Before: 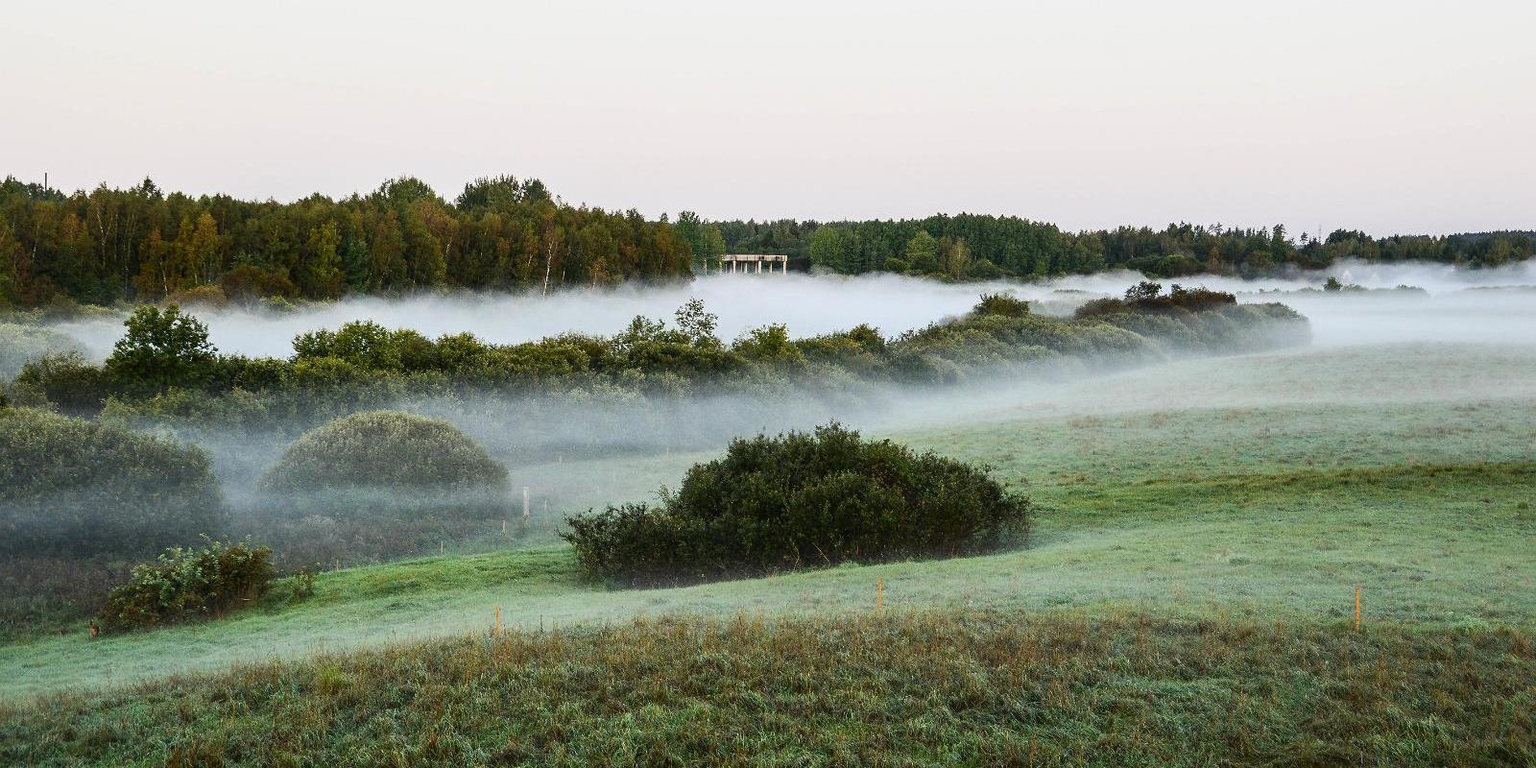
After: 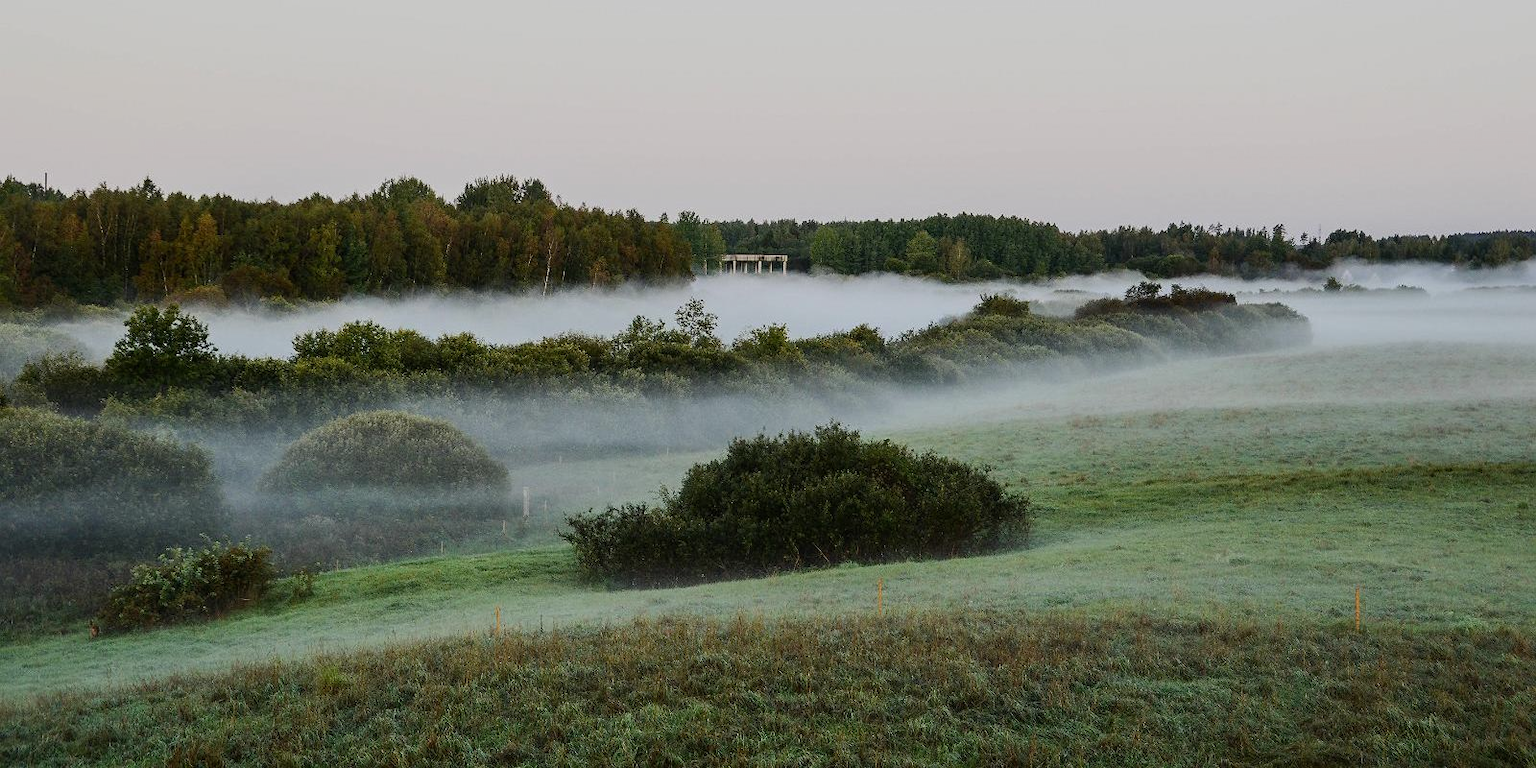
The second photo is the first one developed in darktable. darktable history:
exposure: exposure -0.586 EV, compensate highlight preservation false
